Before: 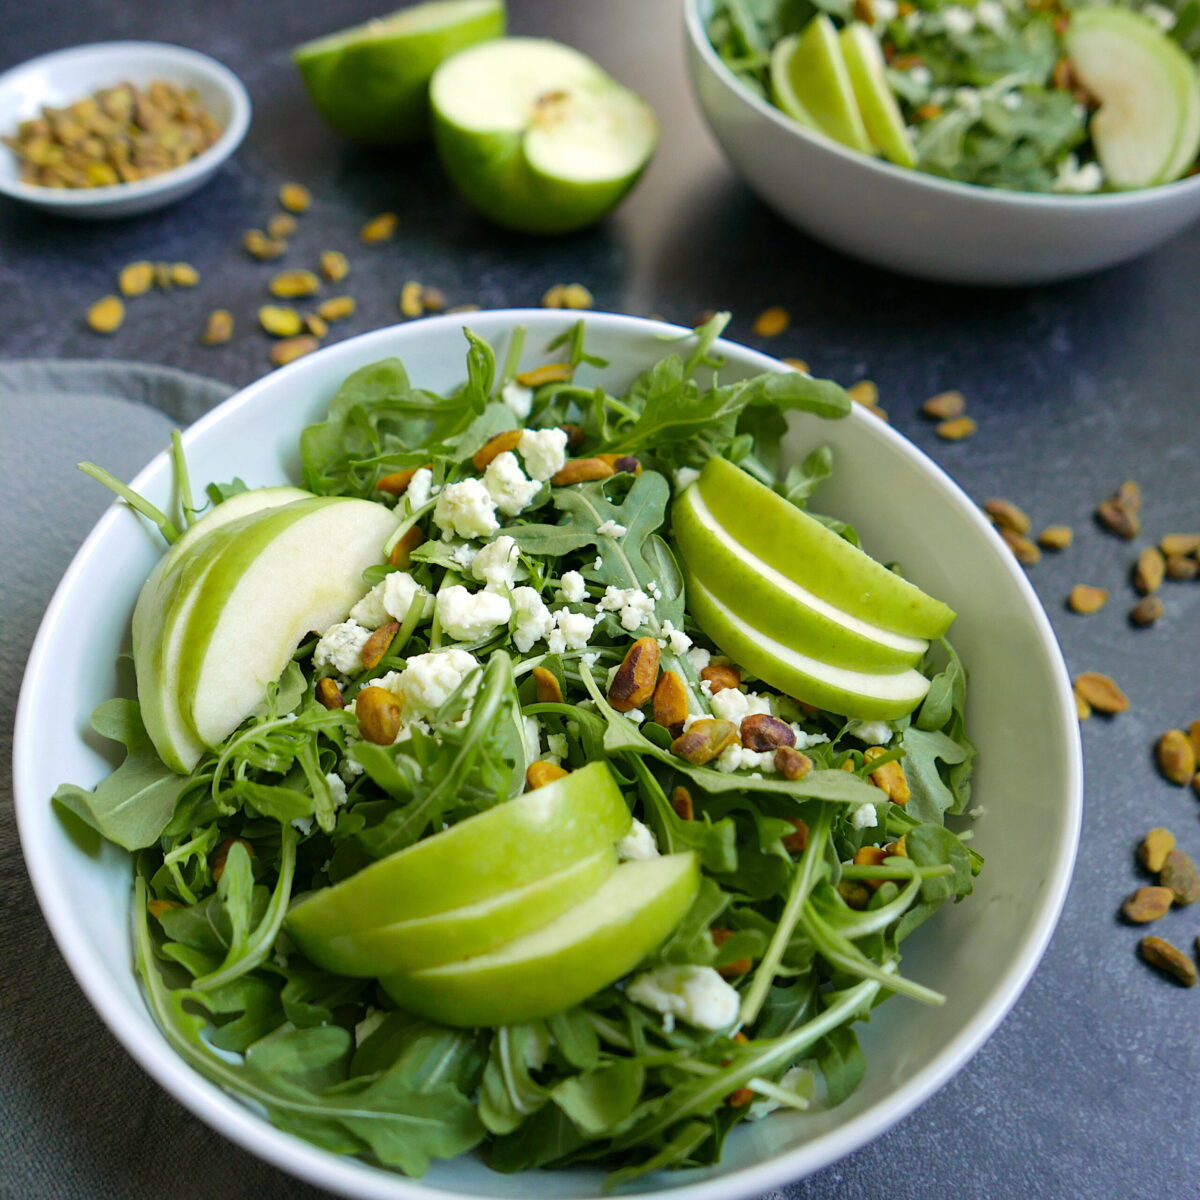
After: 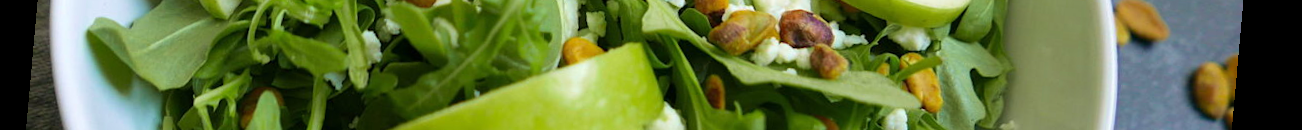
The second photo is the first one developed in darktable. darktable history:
rotate and perspective: rotation 5.12°, automatic cropping off
velvia: on, module defaults
crop and rotate: top 59.084%, bottom 30.916%
